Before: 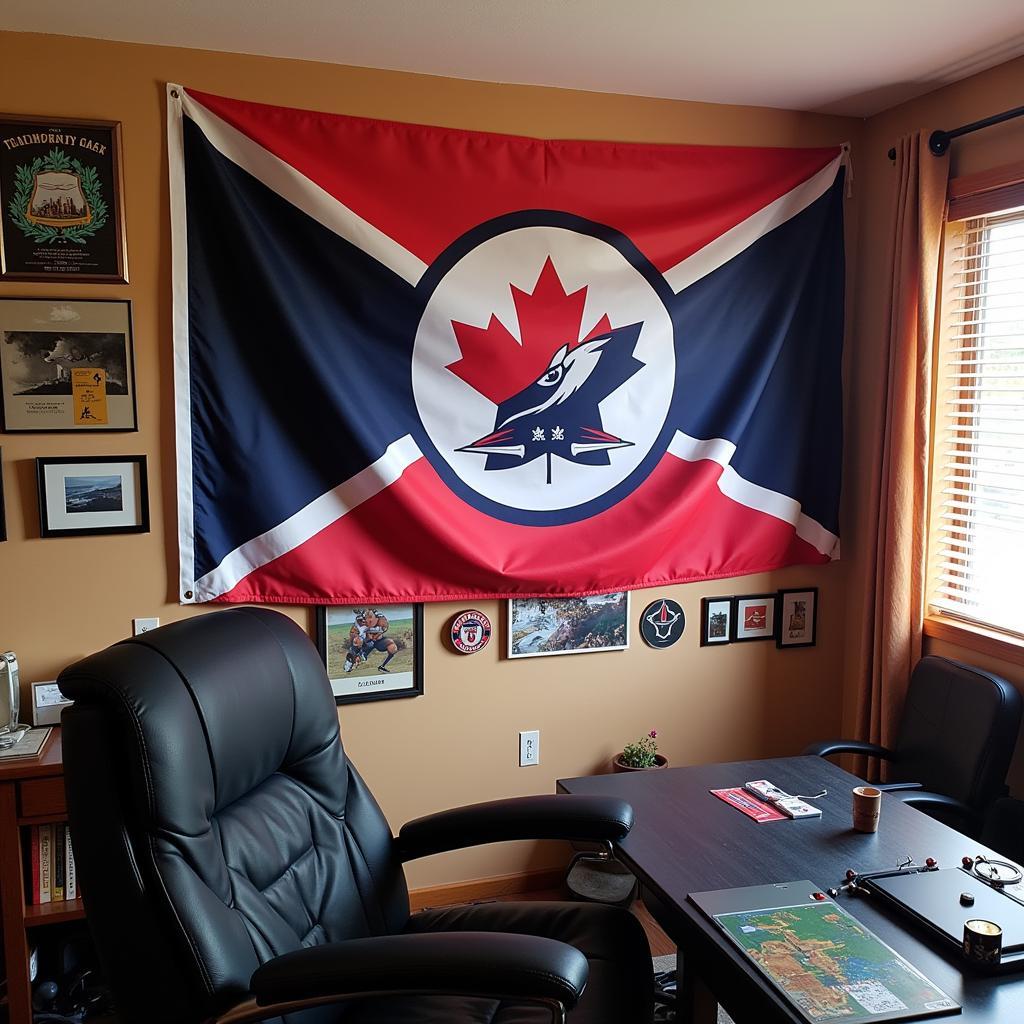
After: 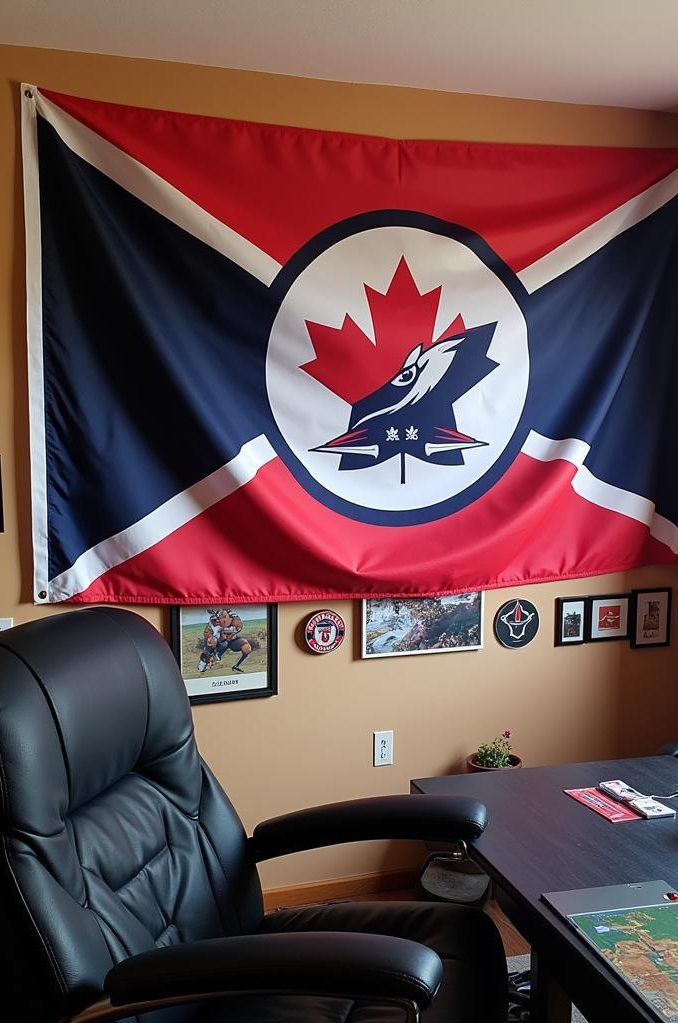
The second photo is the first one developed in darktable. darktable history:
crop and rotate: left 14.337%, right 19.386%
